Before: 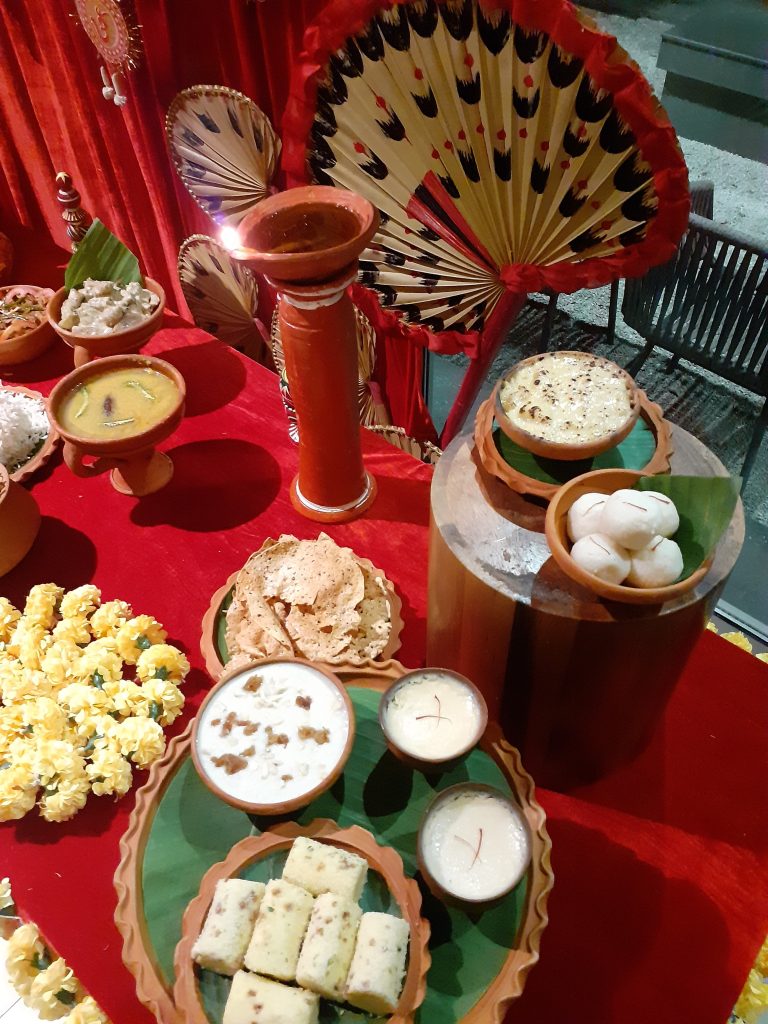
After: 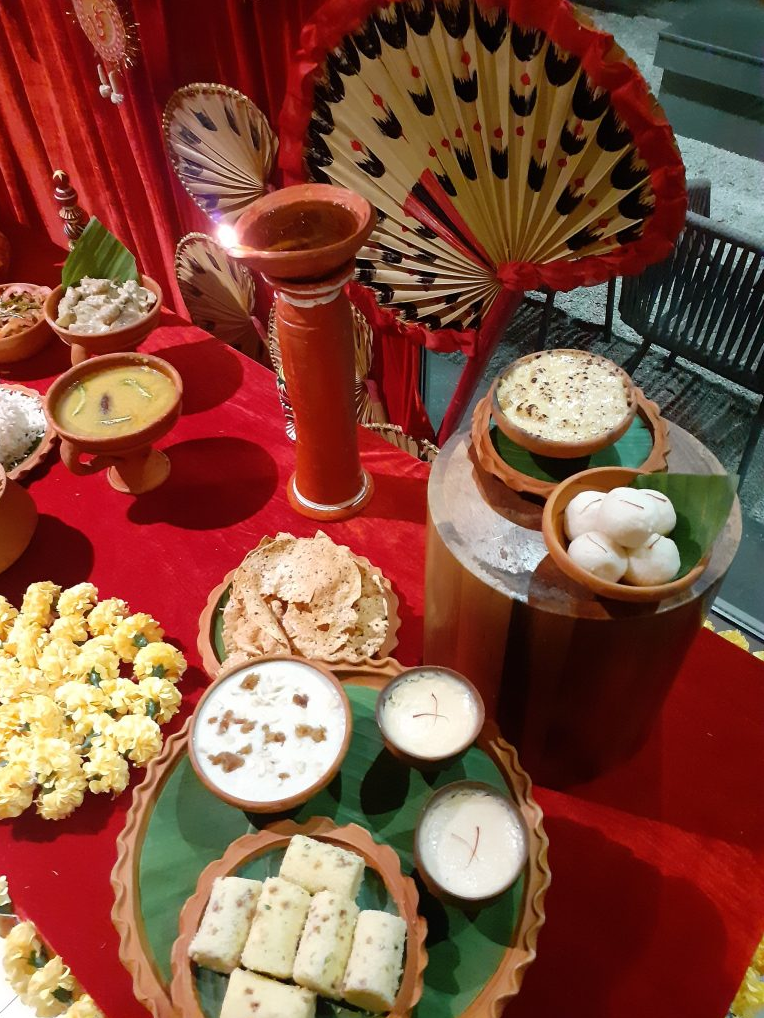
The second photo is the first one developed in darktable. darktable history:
crop and rotate: left 0.492%, top 0.214%, bottom 0.323%
